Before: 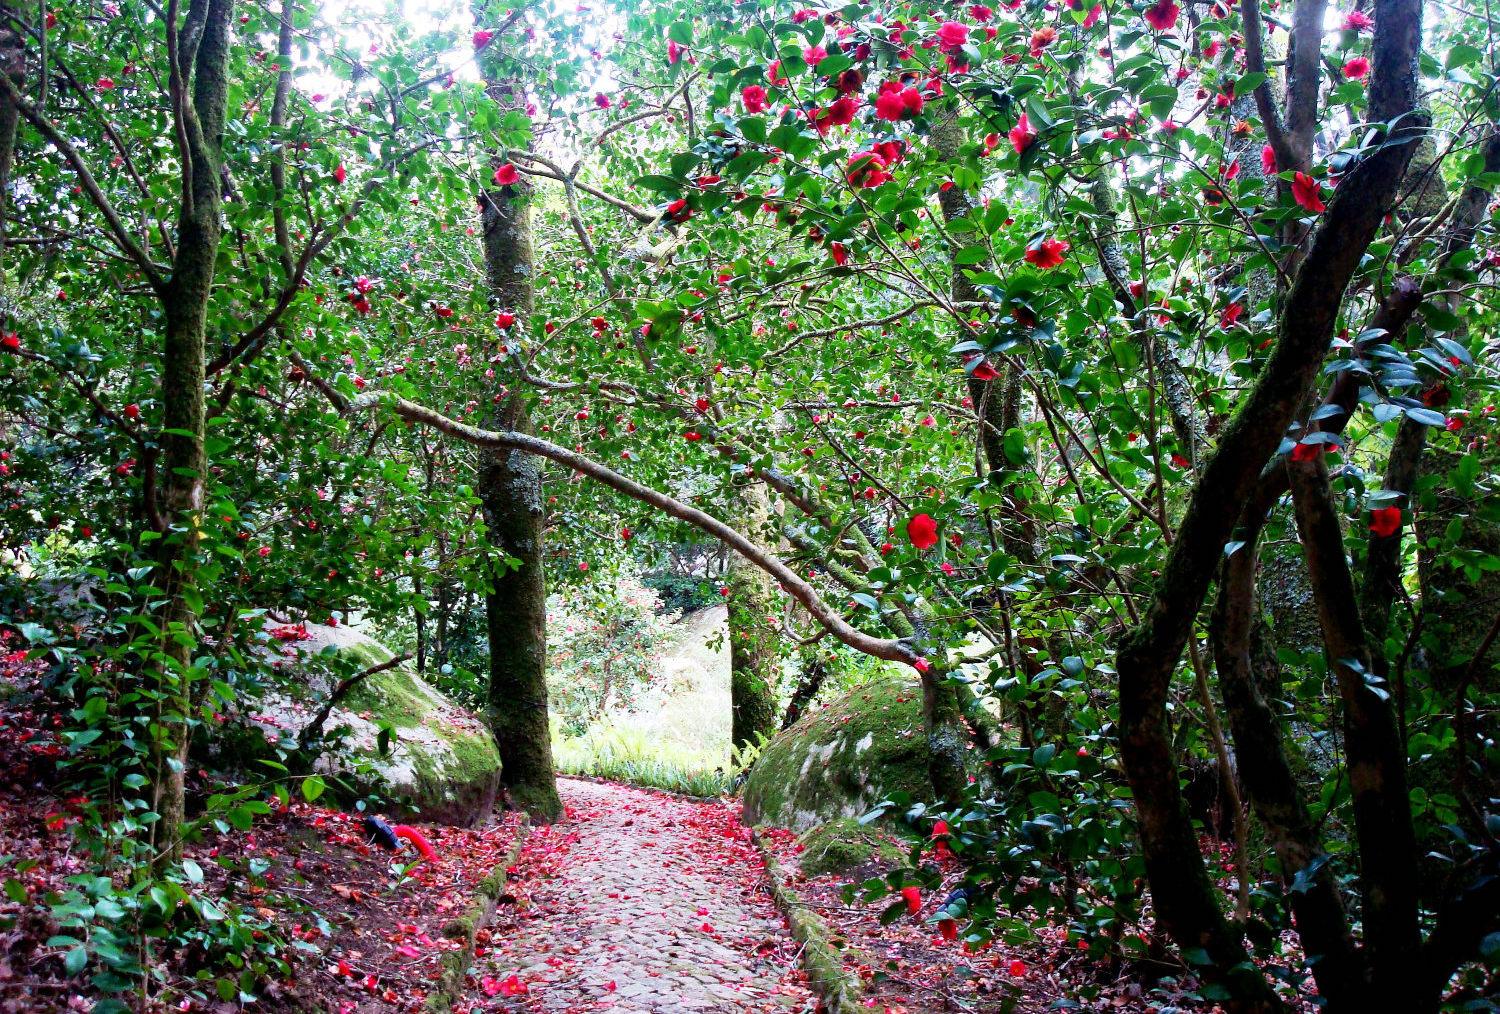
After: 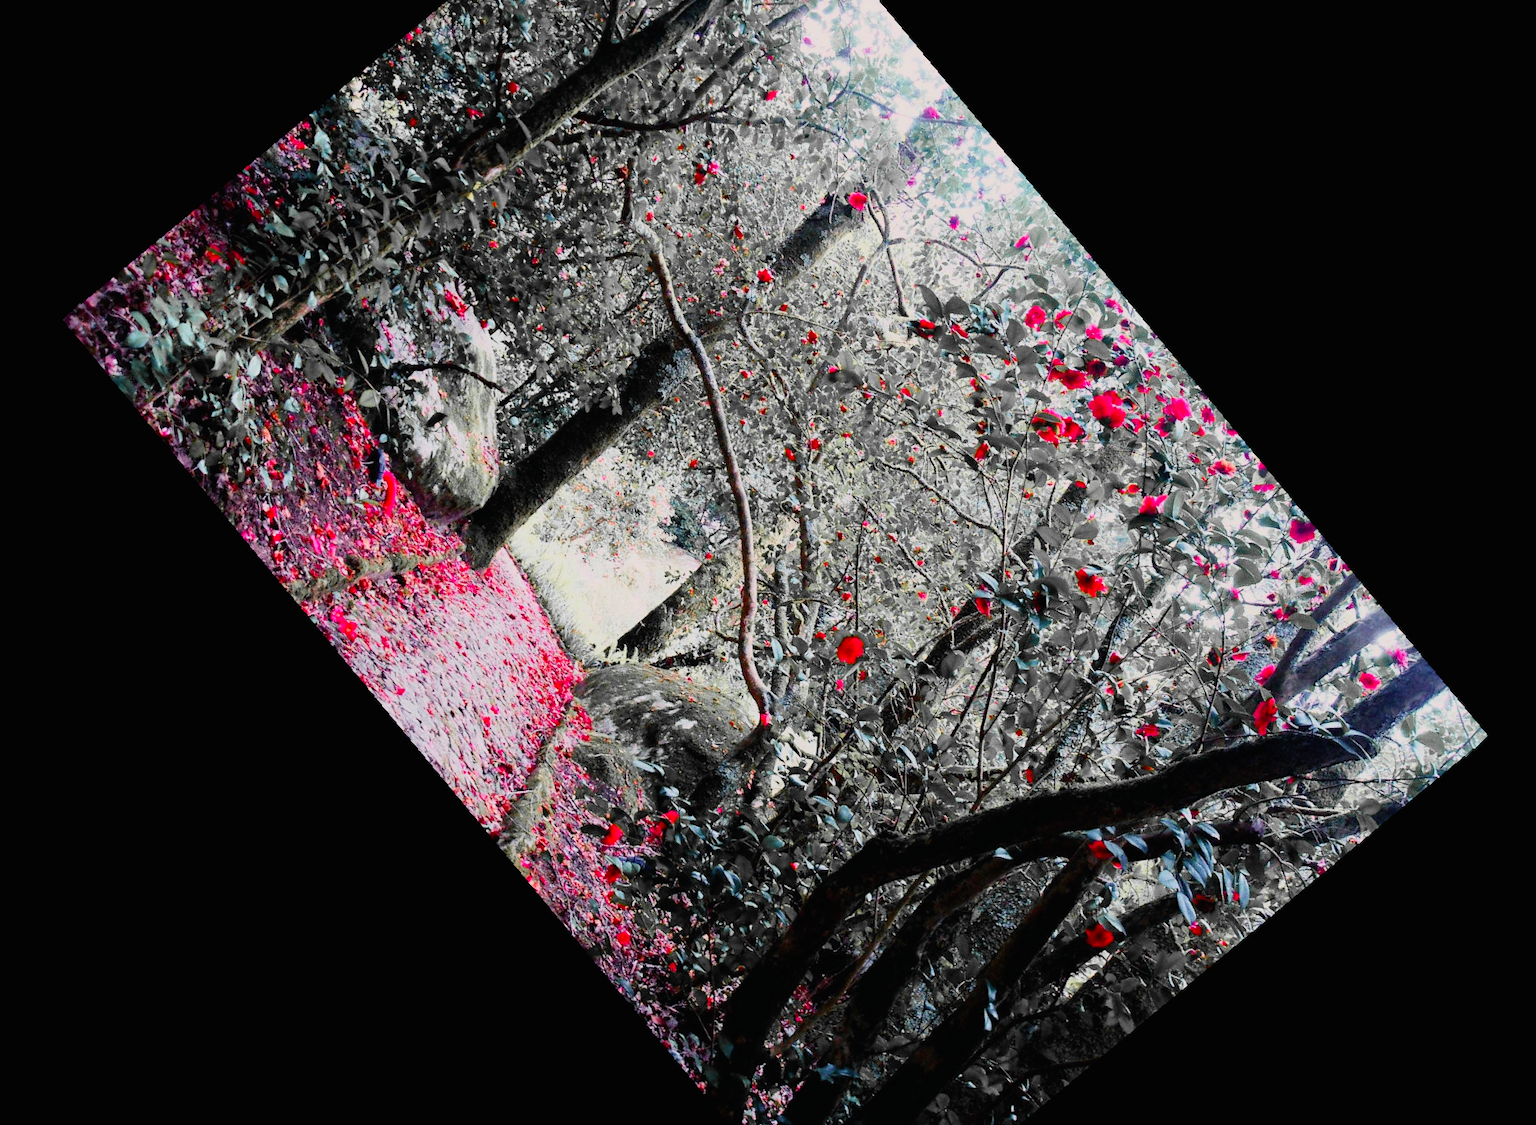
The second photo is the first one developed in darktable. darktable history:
crop and rotate: angle -46.26°, top 16.234%, right 0.912%, bottom 11.704%
color balance rgb: shadows lift › chroma 2%, shadows lift › hue 250°, power › hue 326.4°, highlights gain › chroma 2%, highlights gain › hue 64.8°, global offset › luminance 0.5%, global offset › hue 58.8°, perceptual saturation grading › highlights -25%, perceptual saturation grading › shadows 30%, global vibrance 15%
contrast brightness saturation: contrast 0.15, brightness 0.05
filmic rgb: black relative exposure -7.65 EV, white relative exposure 4.56 EV, hardness 3.61, color science v6 (2022)
color zones: curves: ch1 [(0, 0.679) (0.143, 0.647) (0.286, 0.261) (0.378, -0.011) (0.571, 0.396) (0.714, 0.399) (0.857, 0.406) (1, 0.679)]
rotate and perspective: rotation 4.1°, automatic cropping off
white balance: red 1.004, blue 1.024
